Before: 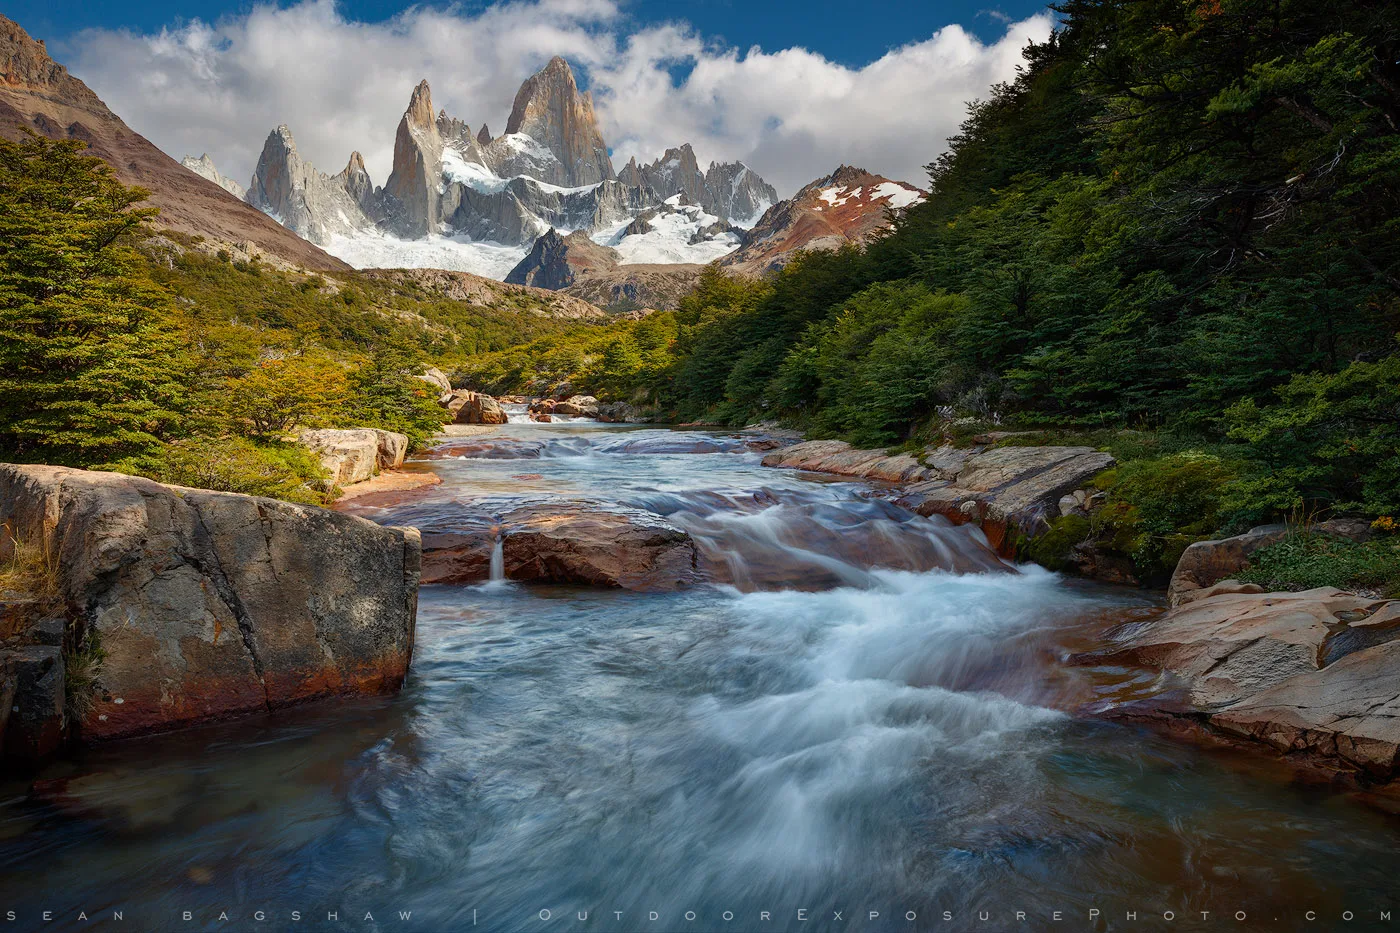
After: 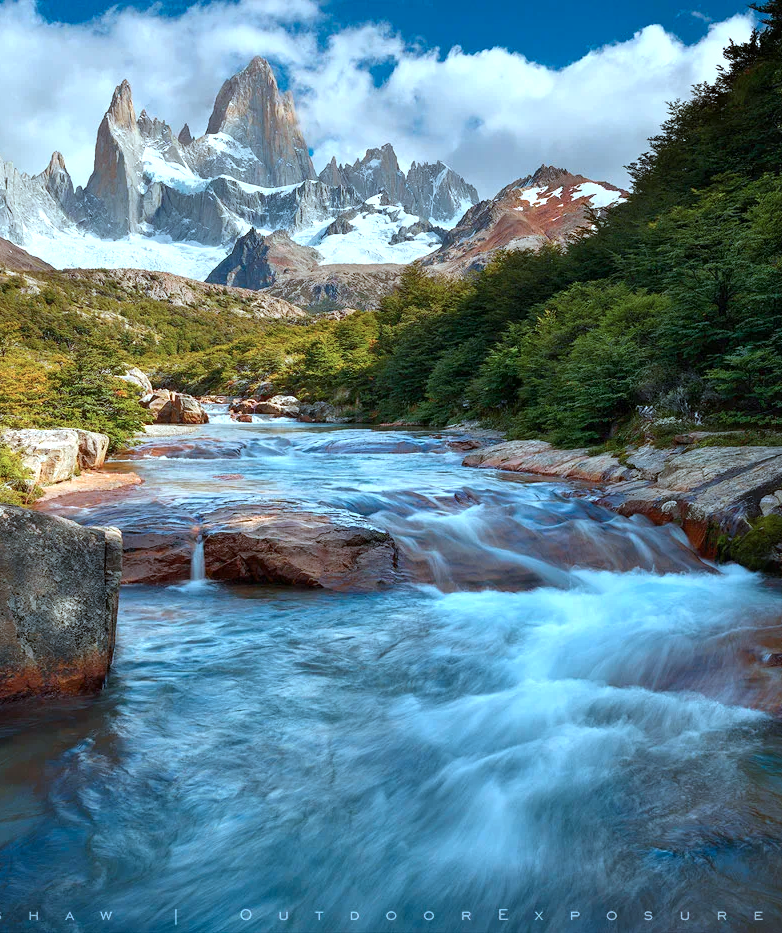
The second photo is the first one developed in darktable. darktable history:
crop: left 21.411%, right 22.68%
exposure: black level correction 0.001, exposure 0.499 EV, compensate highlight preservation false
color correction: highlights a* -9.78, highlights b* -21.17
